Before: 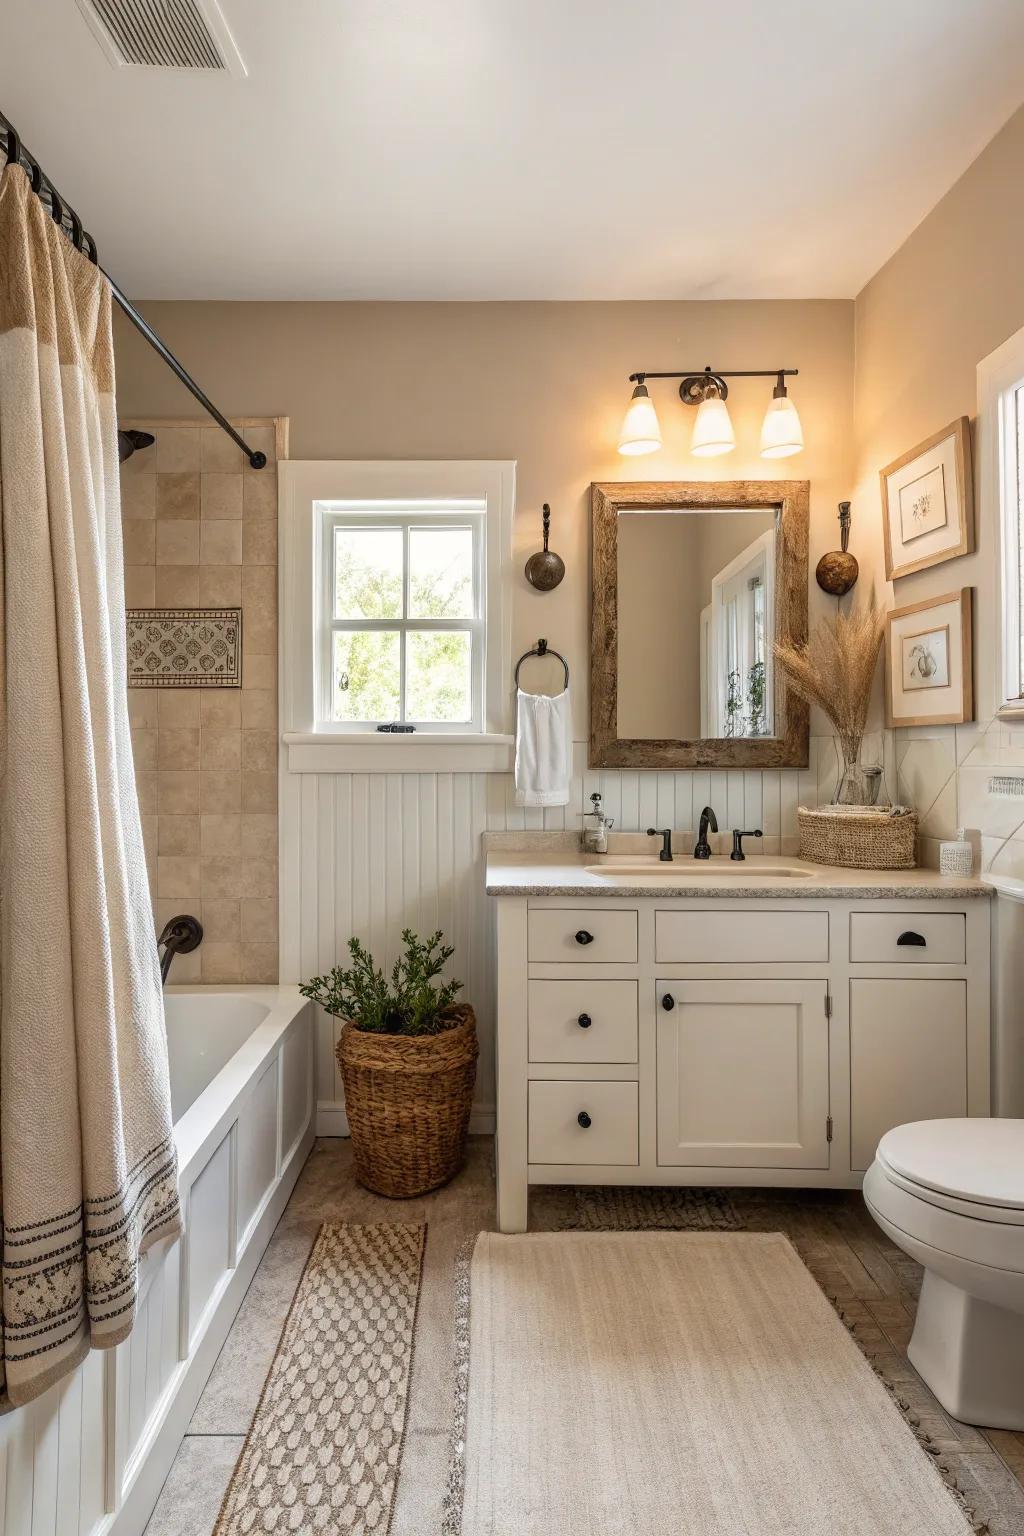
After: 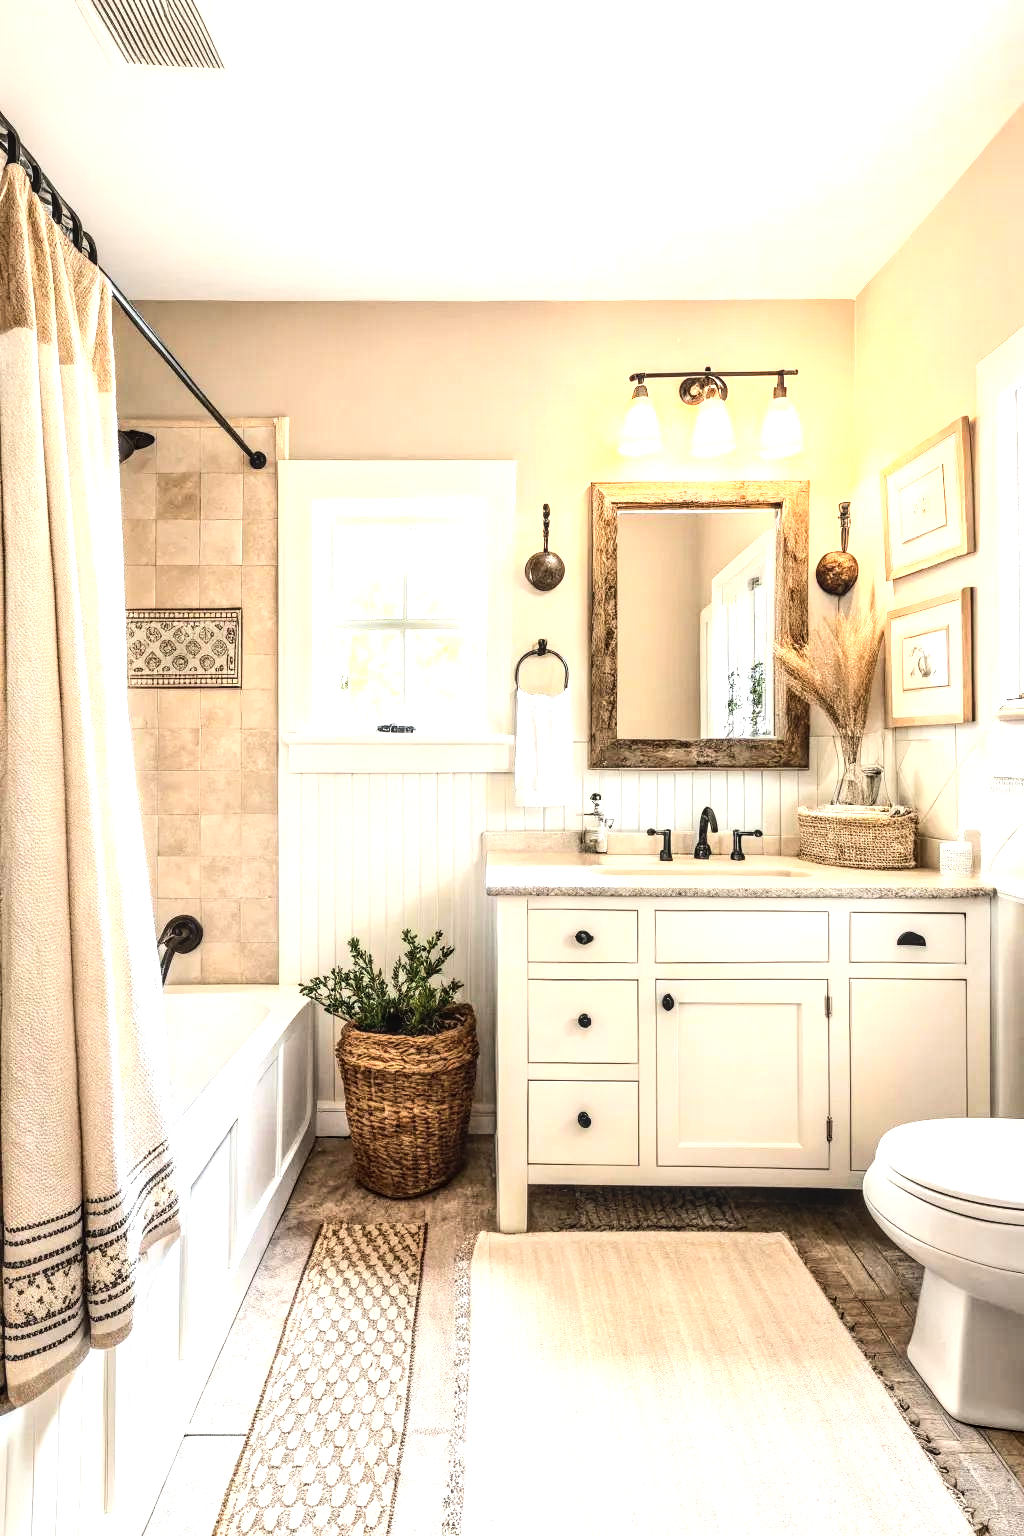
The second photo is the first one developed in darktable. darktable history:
local contrast: on, module defaults
base curve: curves: ch0 [(0, 0) (0.025, 0.046) (0.112, 0.277) (0.467, 0.74) (0.814, 0.929) (1, 0.942)]
tone equalizer: -8 EV -0.759 EV, -7 EV -0.733 EV, -6 EV -0.58 EV, -5 EV -0.423 EV, -3 EV 0.389 EV, -2 EV 0.6 EV, -1 EV 0.695 EV, +0 EV 0.729 EV, edges refinement/feathering 500, mask exposure compensation -1.57 EV, preserve details no
shadows and highlights: radius 112.88, shadows 51.29, white point adjustment 9.11, highlights -4.44, soften with gaussian
